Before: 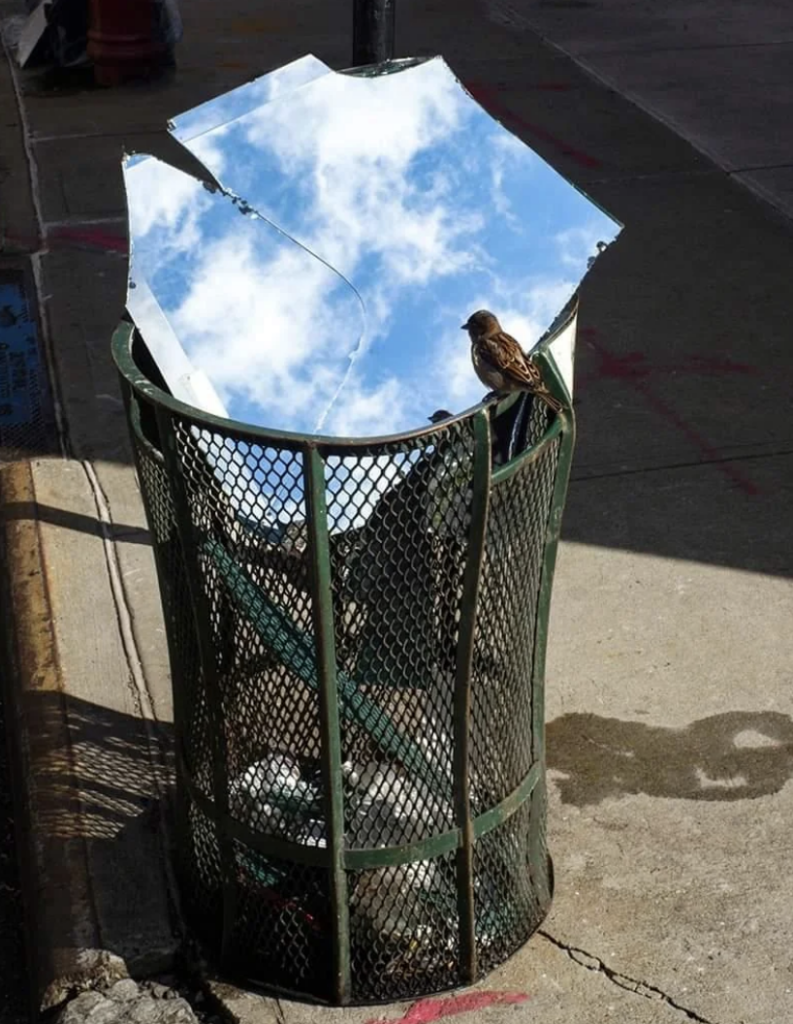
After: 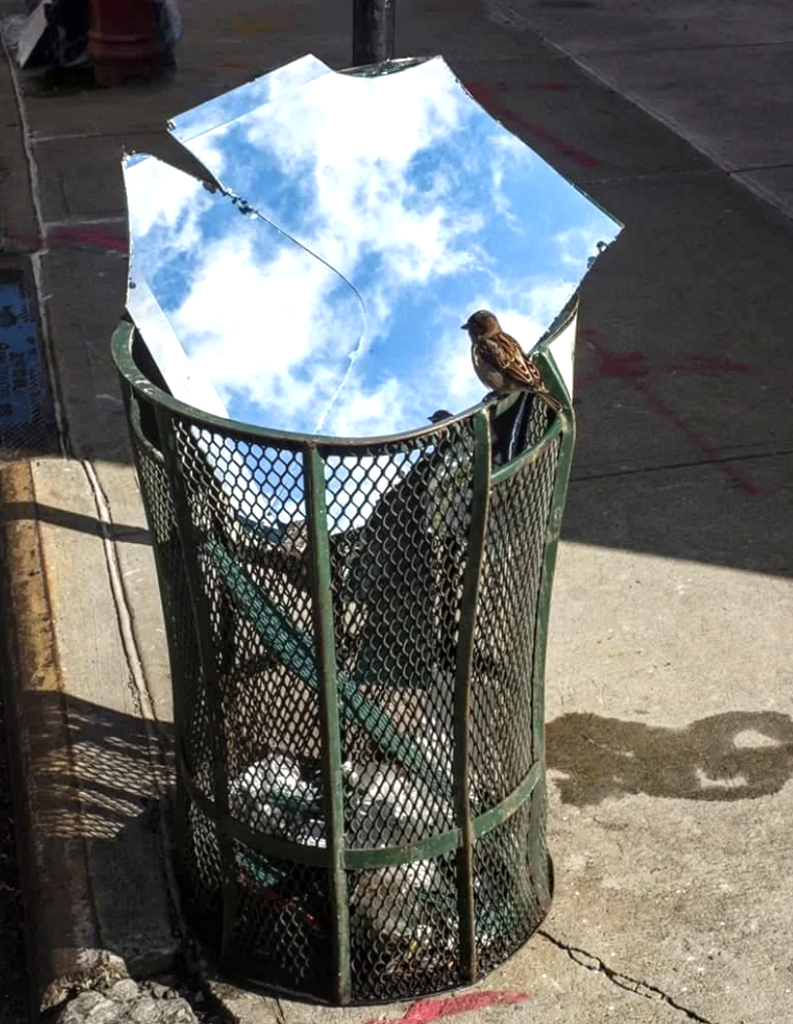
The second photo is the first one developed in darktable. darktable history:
local contrast: on, module defaults
exposure: black level correction 0, exposure 0.5 EV, compensate highlight preservation false
